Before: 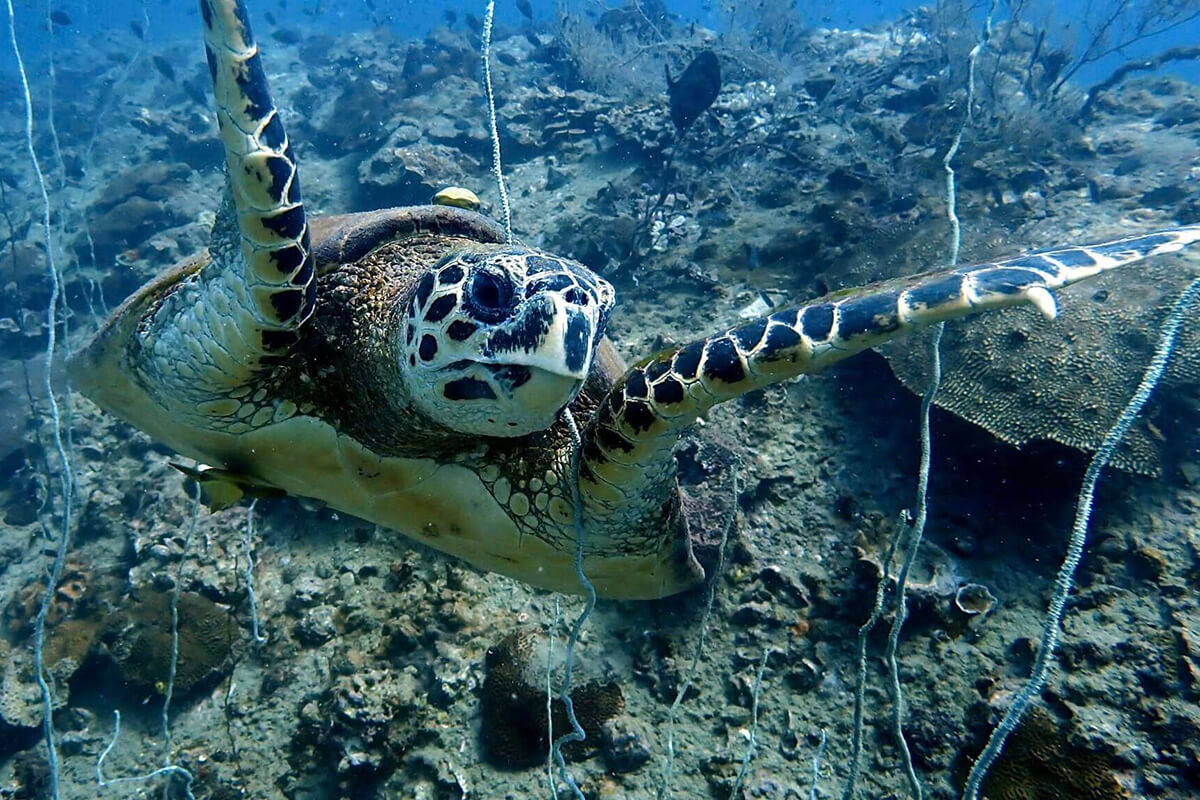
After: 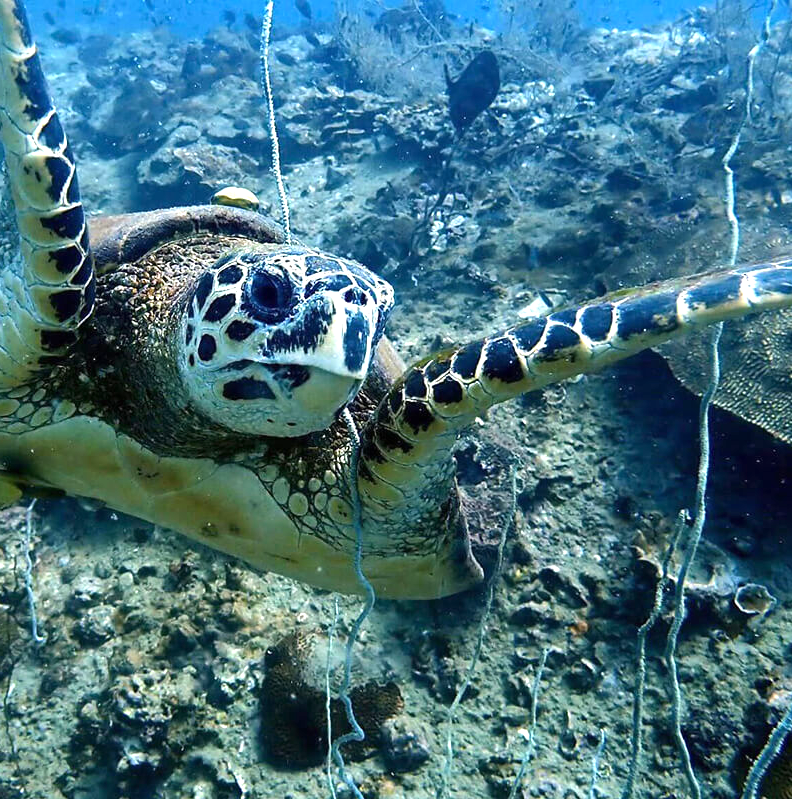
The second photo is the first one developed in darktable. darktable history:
crop and rotate: left 18.442%, right 15.508%
exposure: black level correction 0, exposure 0.7 EV, compensate exposure bias true, compensate highlight preservation false
